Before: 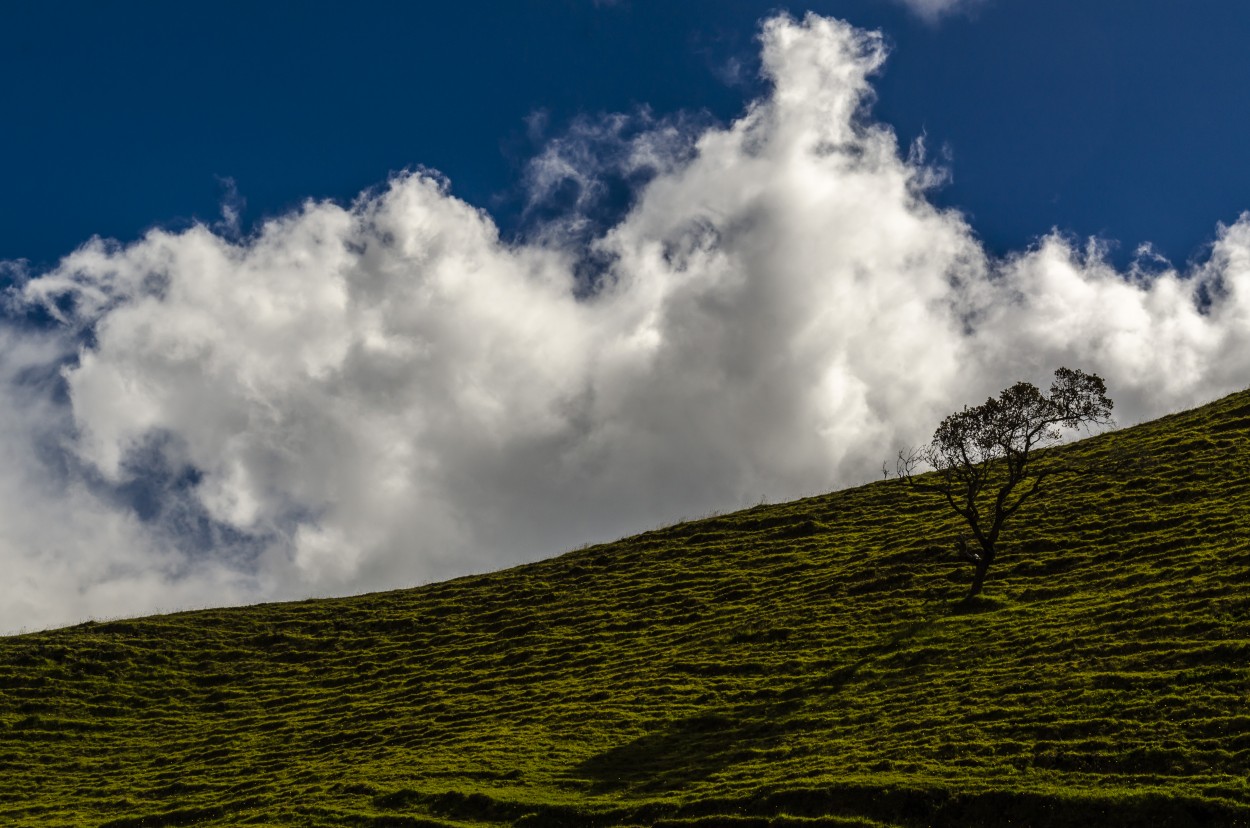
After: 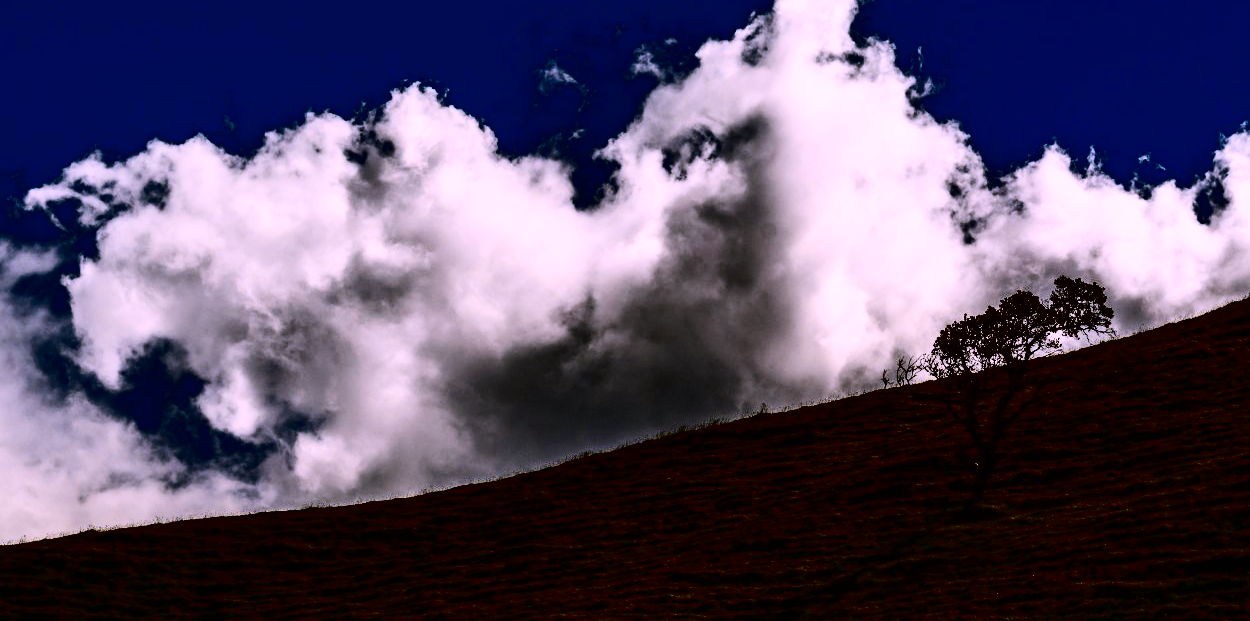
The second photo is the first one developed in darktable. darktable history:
crop: top 11.062%, bottom 13.873%
color correction: highlights a* 15.97, highlights b* -20.76
contrast brightness saturation: contrast 0.787, brightness -0.991, saturation 0.984
